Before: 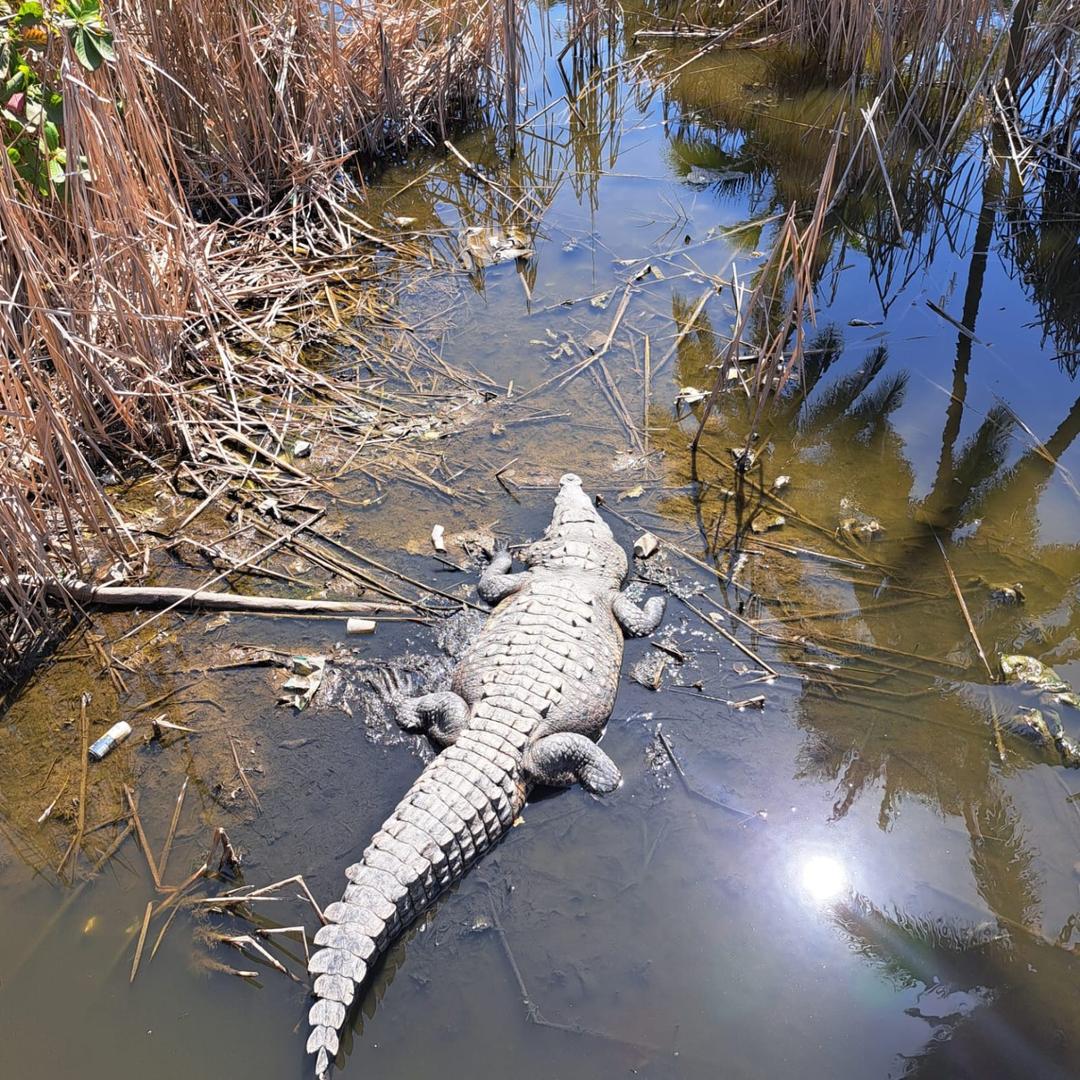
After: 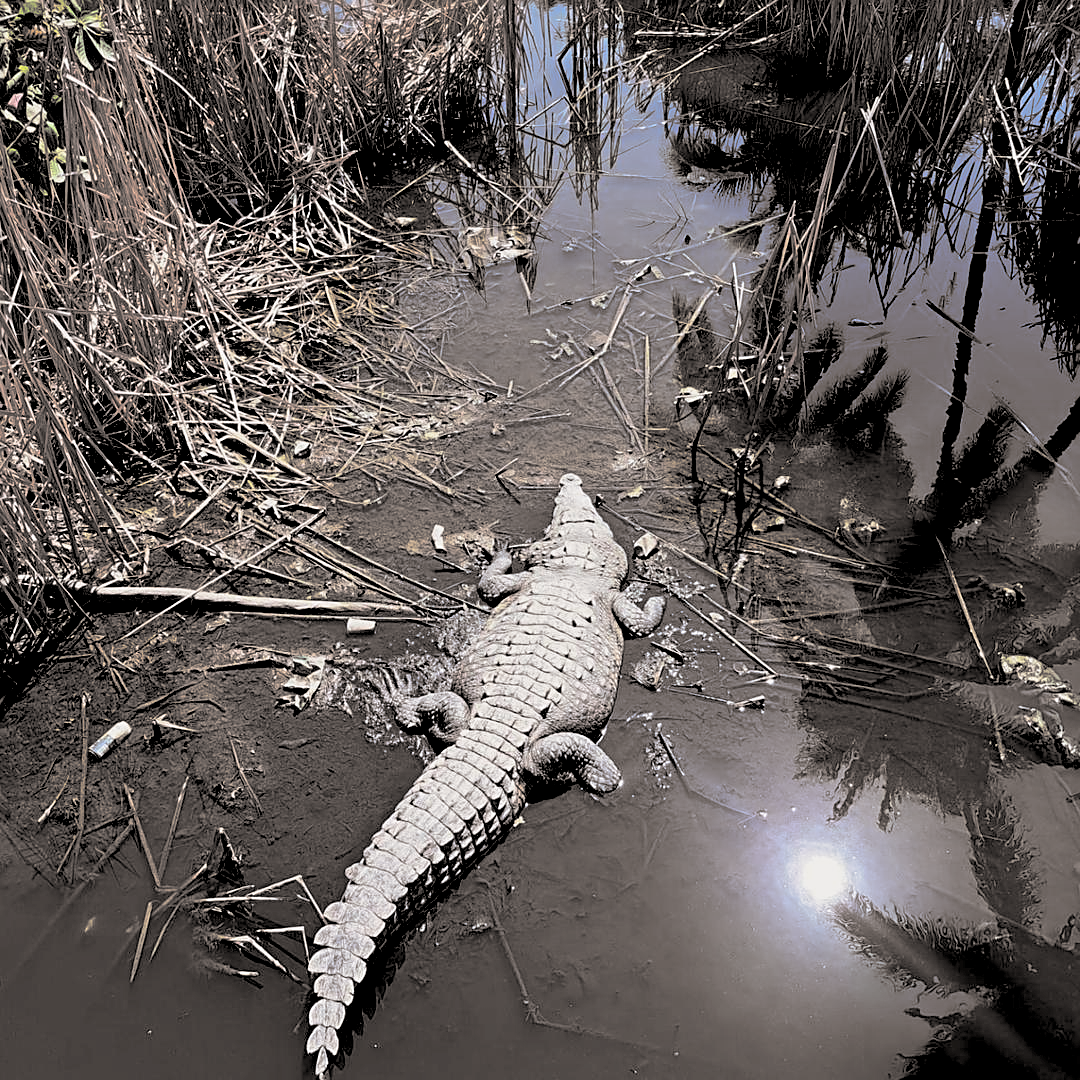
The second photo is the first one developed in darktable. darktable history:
sharpen: on, module defaults
split-toning: shadows › hue 26°, shadows › saturation 0.09, highlights › hue 40°, highlights › saturation 0.18, balance -63, compress 0%
exposure: black level correction 0.046, exposure -0.228 EV, compensate highlight preservation false
